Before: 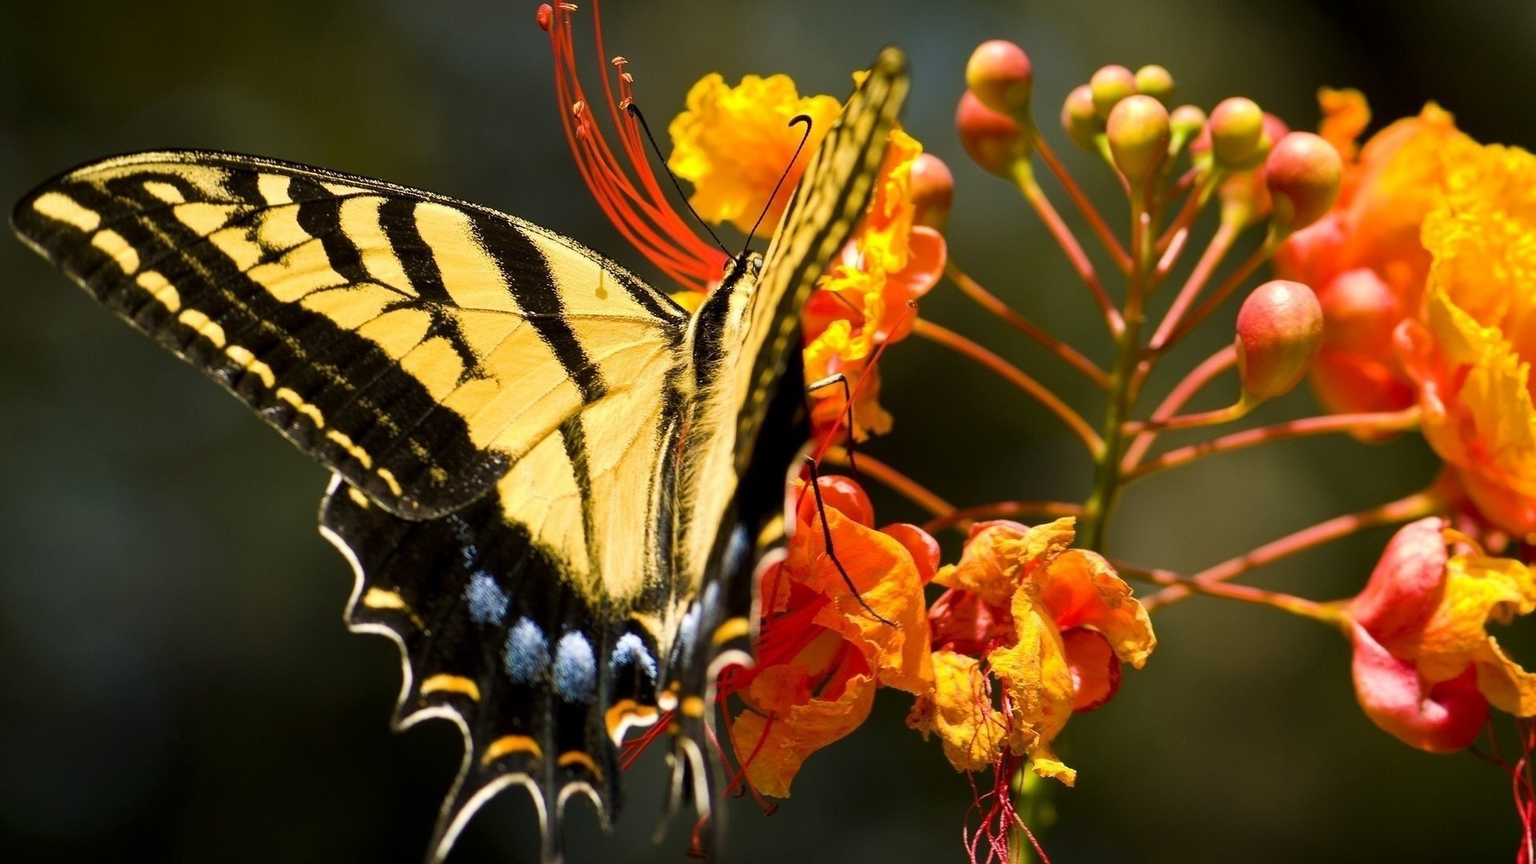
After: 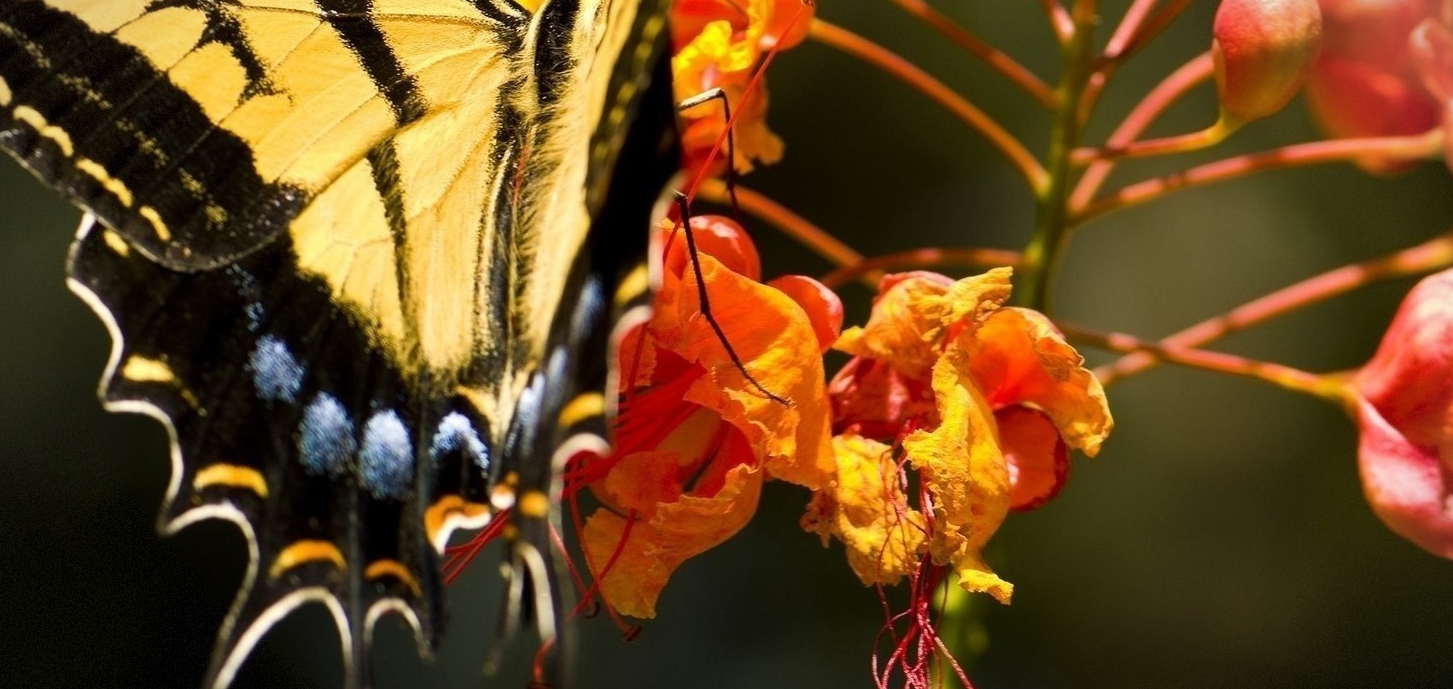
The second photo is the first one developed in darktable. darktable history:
crop and rotate: left 17.299%, top 35.115%, right 7.015%, bottom 1.024%
vignetting: fall-off start 91%, fall-off radius 39.39%, brightness -0.182, saturation -0.3, width/height ratio 1.219, shape 1.3, dithering 8-bit output, unbound false
